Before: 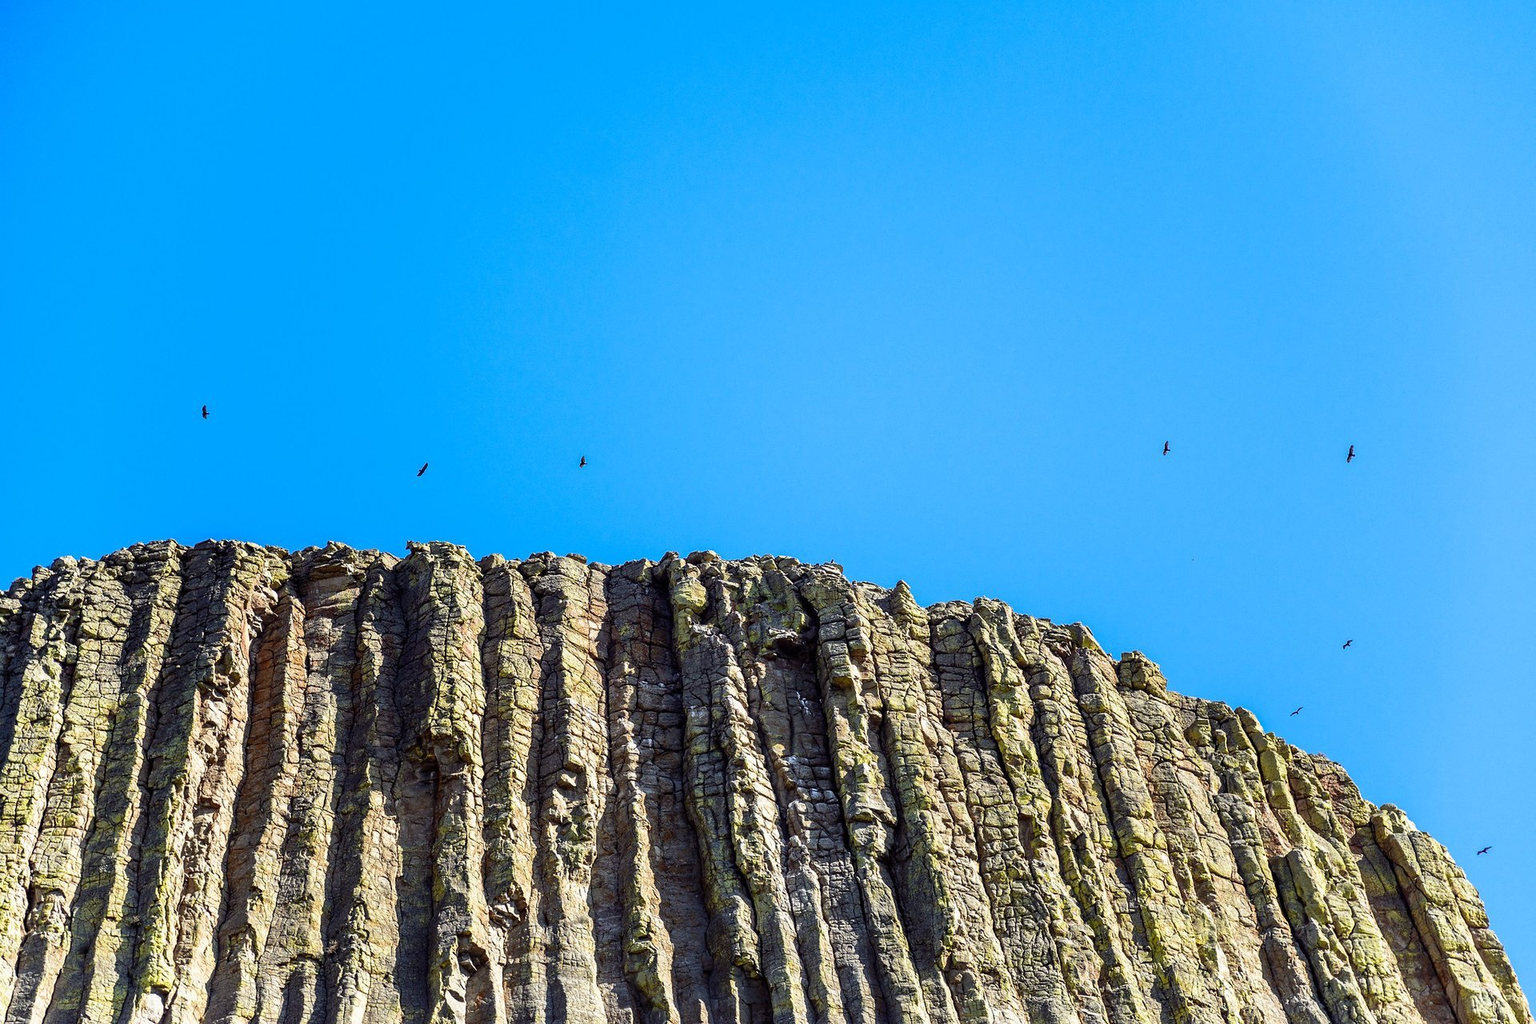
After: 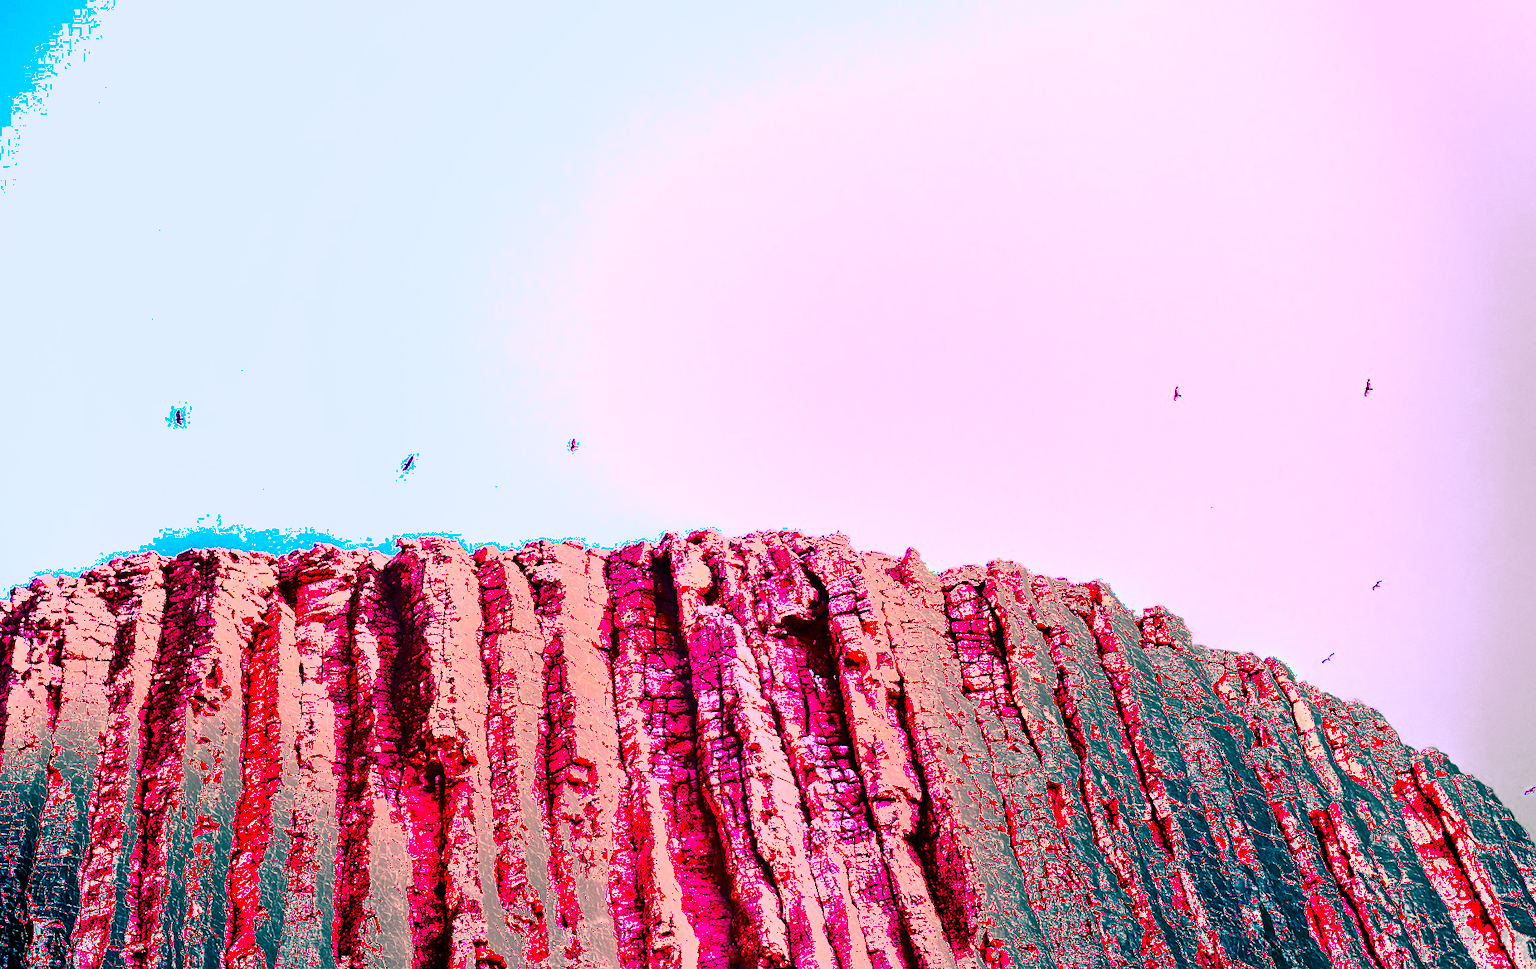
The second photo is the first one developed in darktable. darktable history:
color balance rgb: perceptual saturation grading › global saturation -0.31%, global vibrance -8%, contrast -13%, saturation formula JzAzBz (2021)
exposure: exposure 1 EV, compensate highlight preservation false
rotate and perspective: rotation -3.52°, crop left 0.036, crop right 0.964, crop top 0.081, crop bottom 0.919
tone equalizer: -8 EV -0.417 EV, -7 EV -0.389 EV, -6 EV -0.333 EV, -5 EV -0.222 EV, -3 EV 0.222 EV, -2 EV 0.333 EV, -1 EV 0.389 EV, +0 EV 0.417 EV, edges refinement/feathering 500, mask exposure compensation -1.57 EV, preserve details no
vibrance: vibrance 0%
shadows and highlights: shadows 25, highlights -48, soften with gaussian
white balance: red 4.26, blue 1.802
contrast equalizer: octaves 7, y [[0.6 ×6], [0.55 ×6], [0 ×6], [0 ×6], [0 ×6]], mix -0.3
